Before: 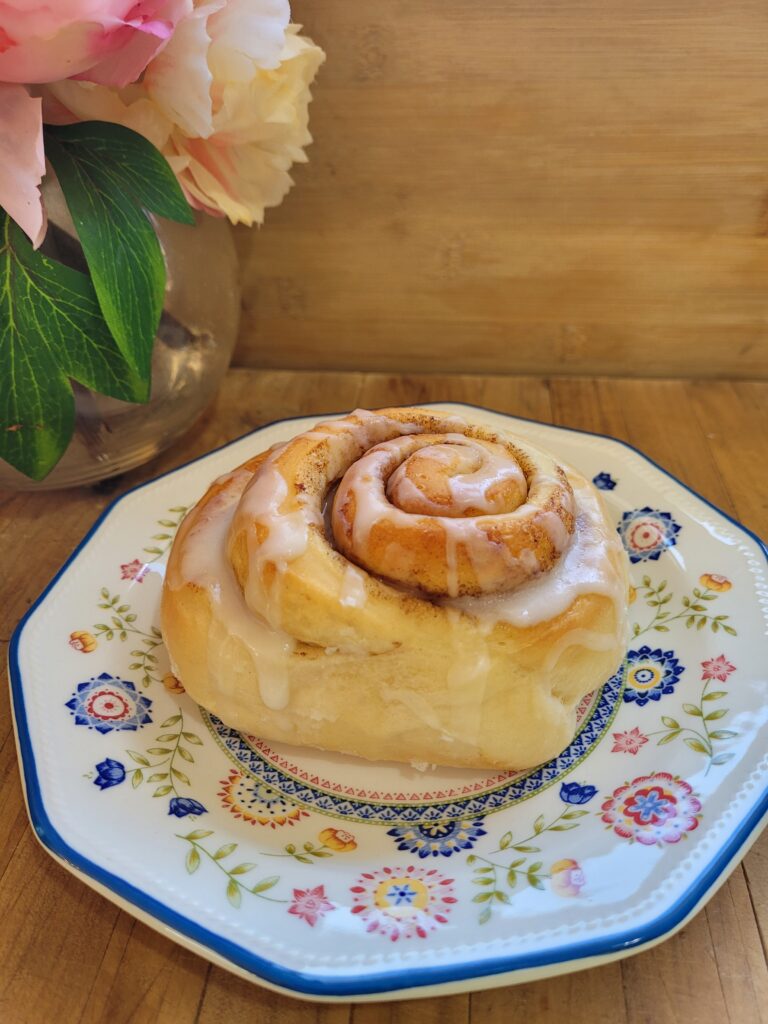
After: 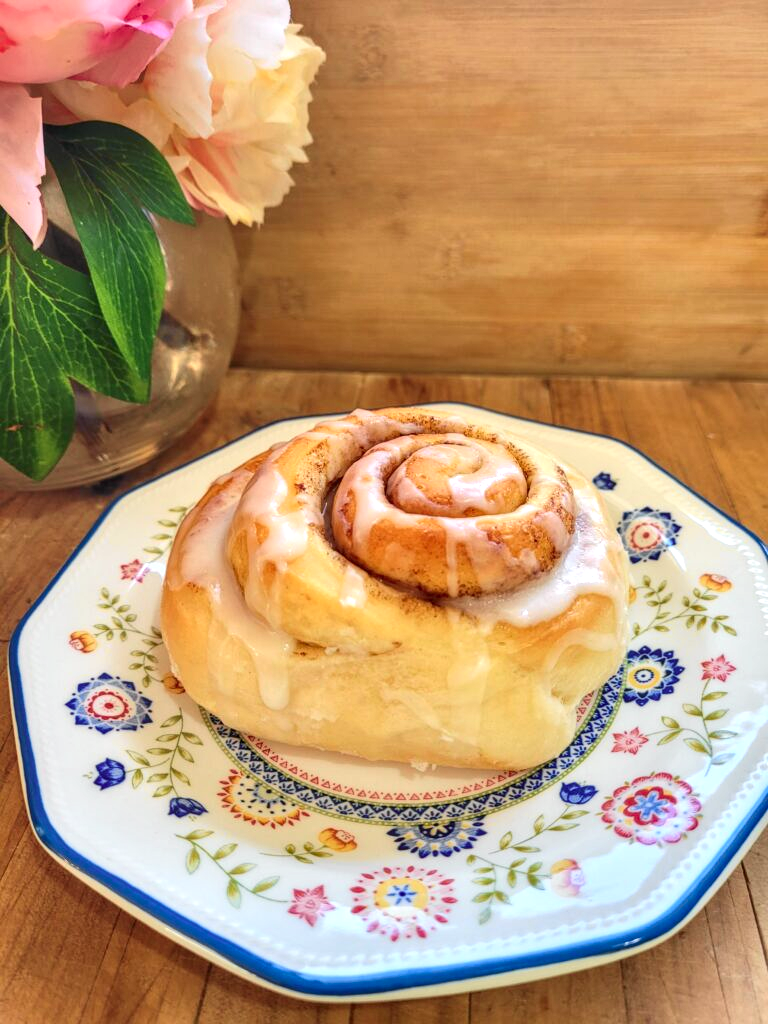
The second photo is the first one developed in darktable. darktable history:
tone curve: curves: ch0 [(0, 0.015) (0.037, 0.032) (0.131, 0.113) (0.275, 0.26) (0.497, 0.505) (0.617, 0.643) (0.704, 0.735) (0.813, 0.842) (0.911, 0.931) (0.997, 1)]; ch1 [(0, 0) (0.301, 0.3) (0.444, 0.438) (0.493, 0.494) (0.501, 0.5) (0.534, 0.543) (0.582, 0.605) (0.658, 0.687) (0.746, 0.79) (1, 1)]; ch2 [(0, 0) (0.246, 0.234) (0.36, 0.356) (0.415, 0.426) (0.476, 0.492) (0.502, 0.499) (0.525, 0.517) (0.533, 0.534) (0.586, 0.598) (0.634, 0.643) (0.706, 0.717) (0.853, 0.83) (1, 0.951)], color space Lab, independent channels, preserve colors none
exposure: black level correction 0, exposure 0.5 EV, compensate exposure bias true, compensate highlight preservation false
local contrast: on, module defaults
